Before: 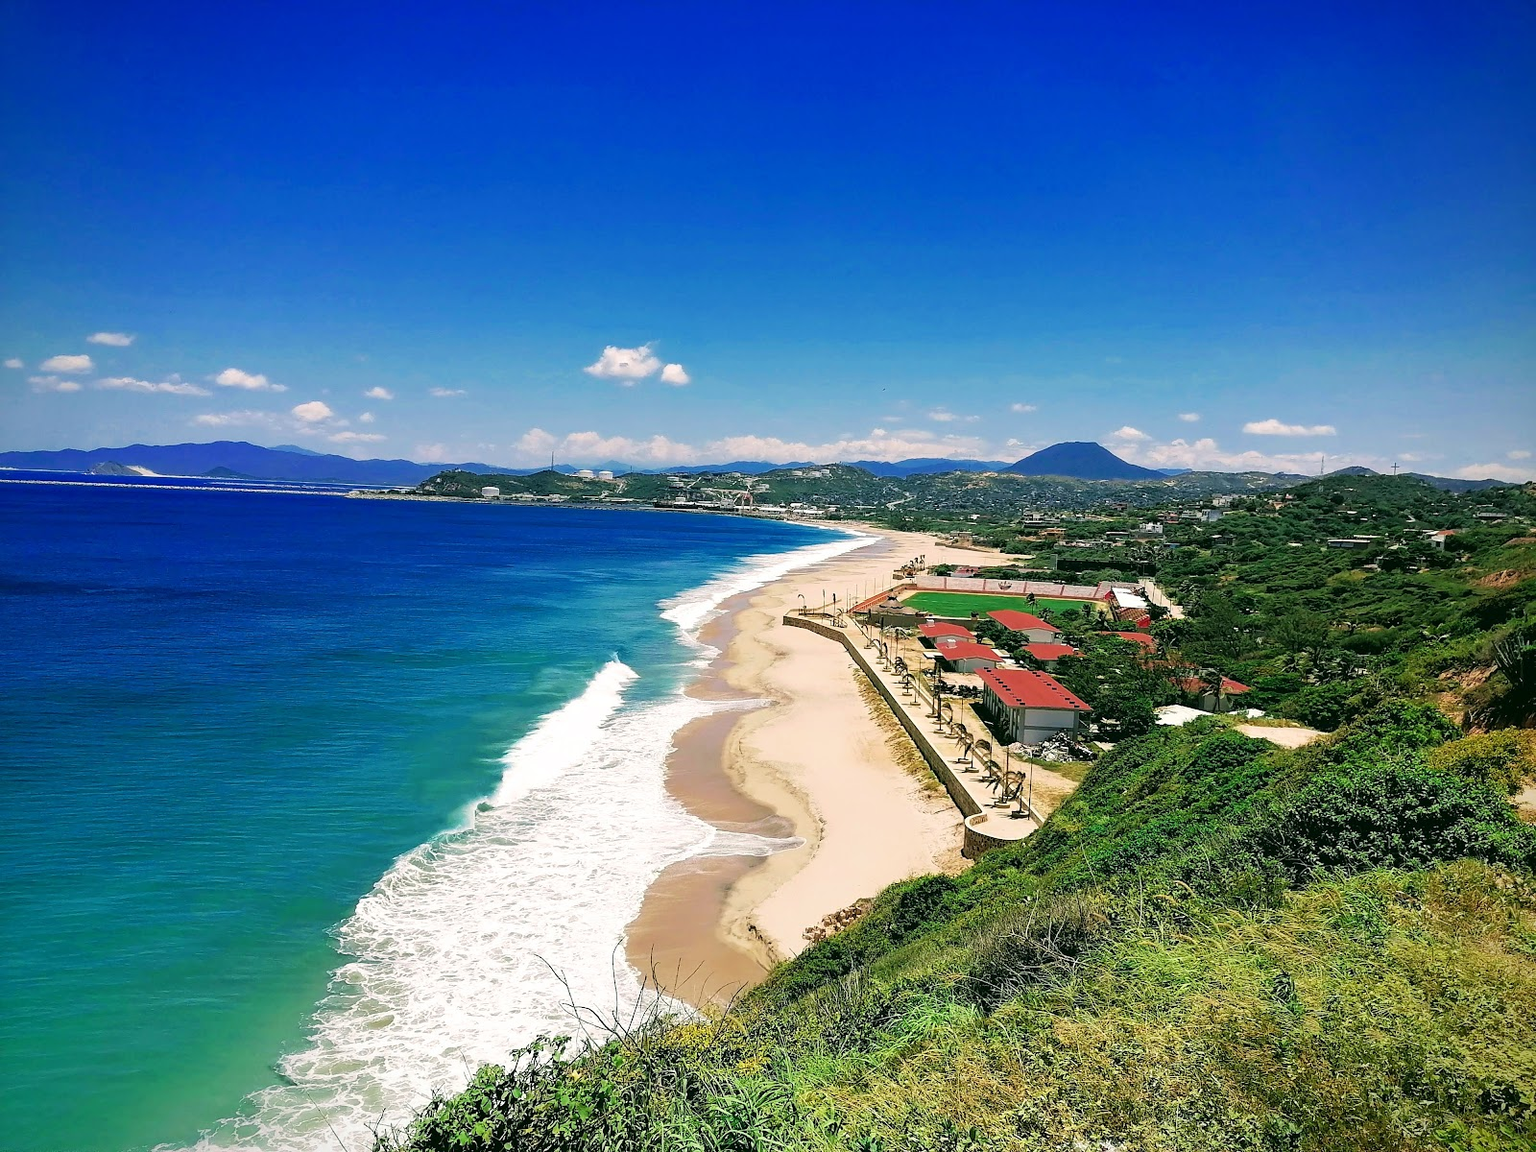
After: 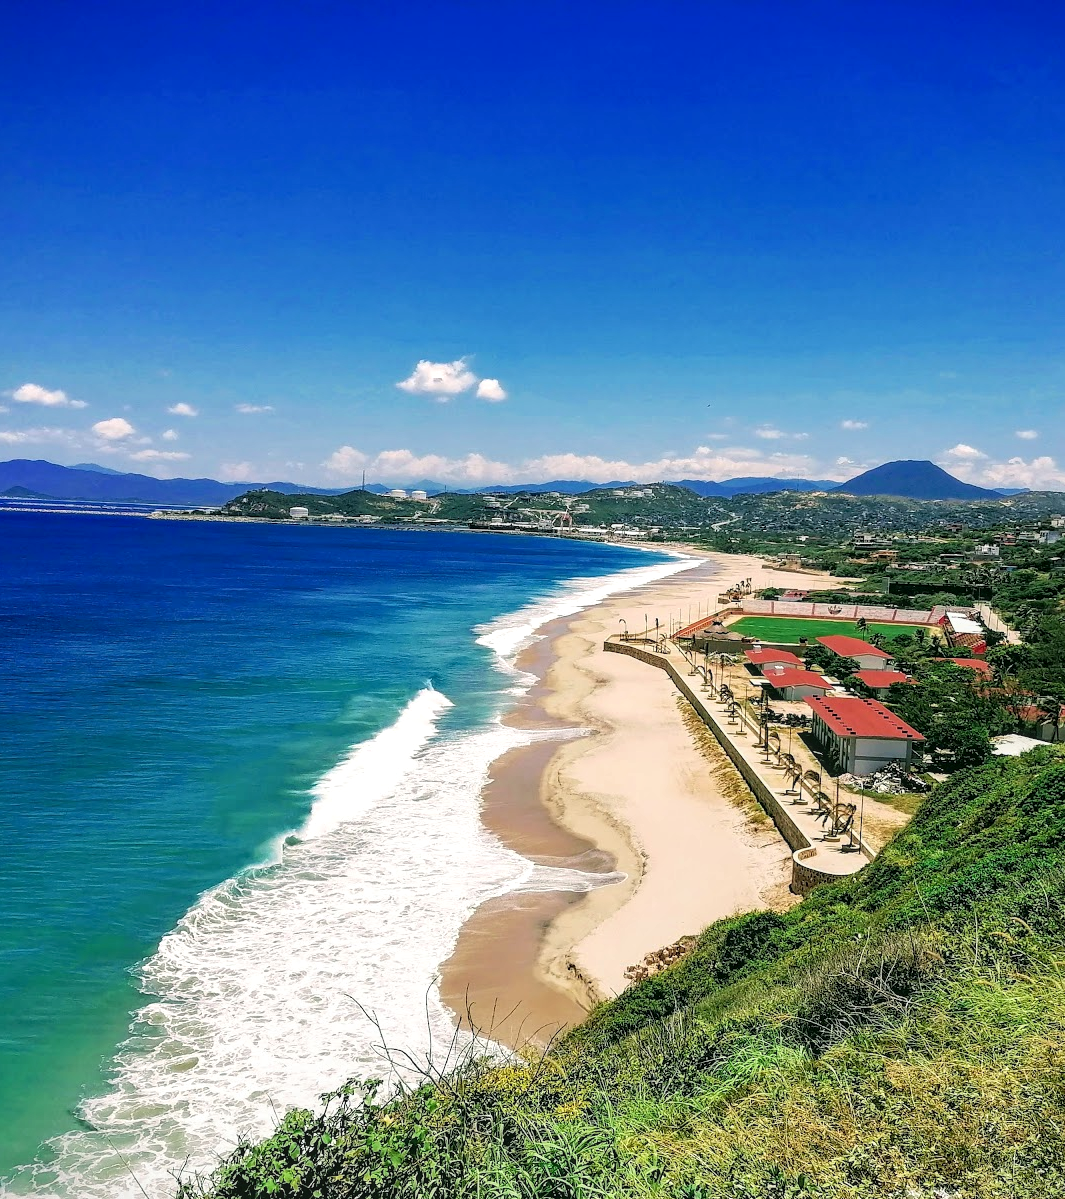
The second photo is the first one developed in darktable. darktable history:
crop and rotate: left 13.34%, right 20.042%
local contrast: on, module defaults
